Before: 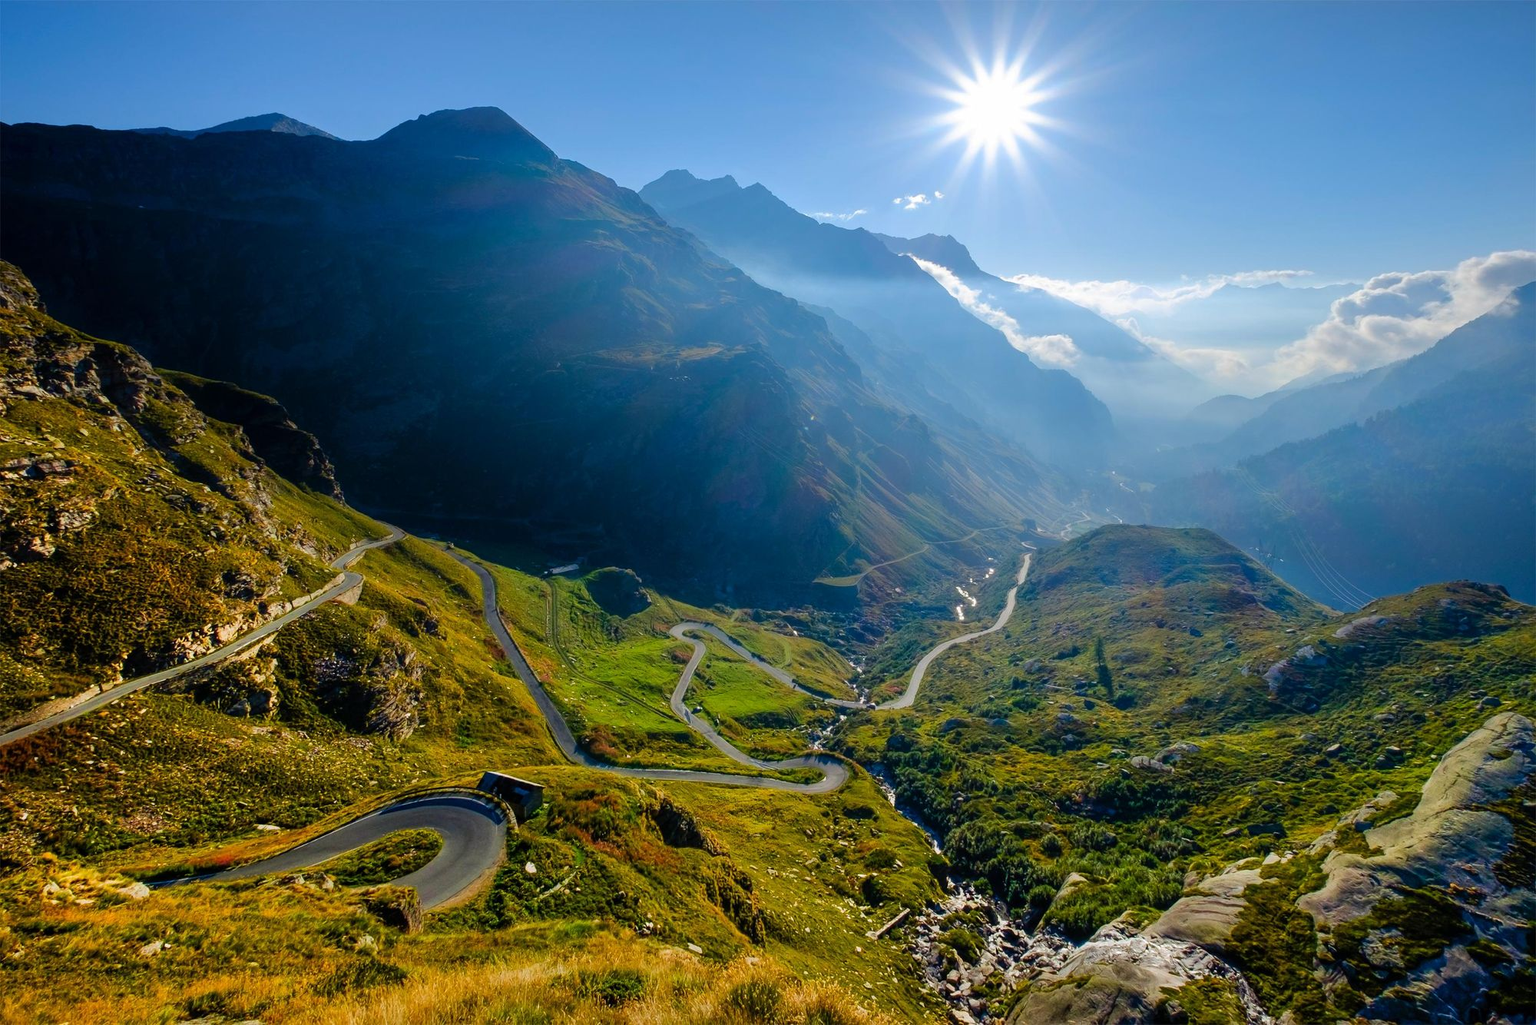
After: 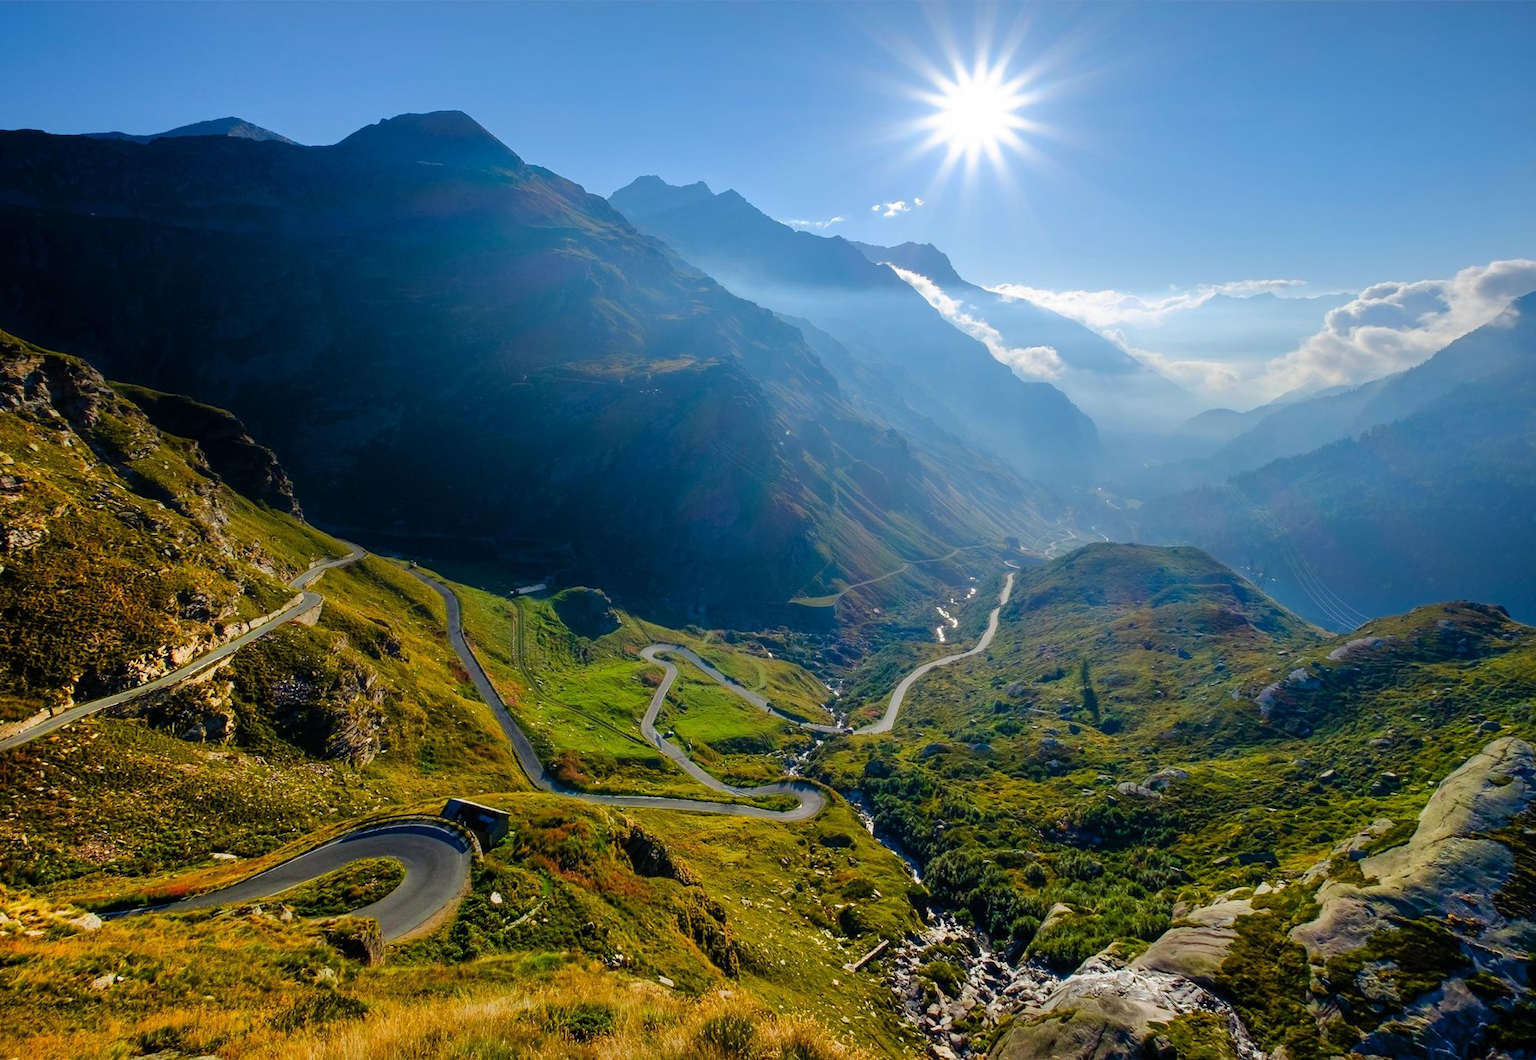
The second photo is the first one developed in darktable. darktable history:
crop and rotate: left 3.381%
